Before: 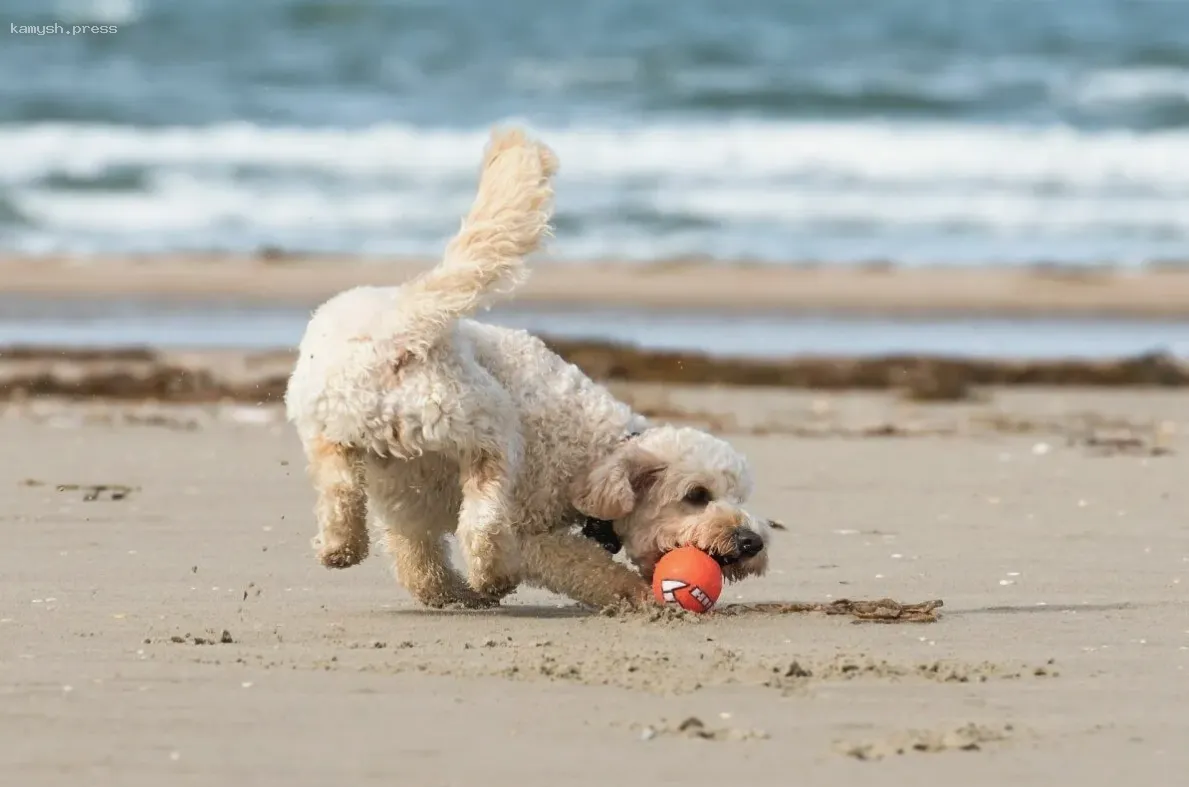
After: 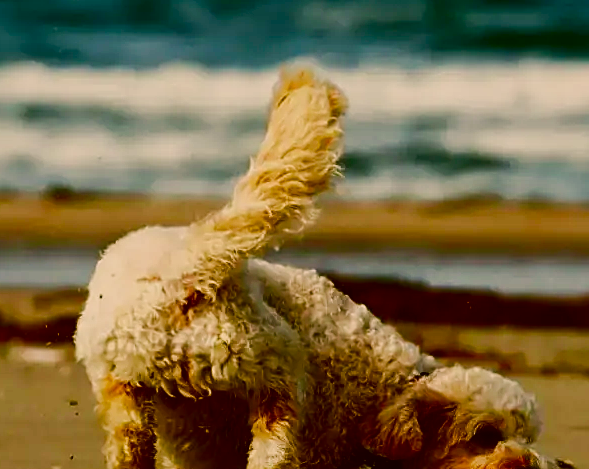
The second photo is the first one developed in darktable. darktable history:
crop: left 17.768%, top 7.688%, right 32.655%, bottom 32.663%
color correction: highlights a* 8.82, highlights b* 15.08, shadows a* -0.414, shadows b* 27.31
contrast brightness saturation: brightness -0.994, saturation 1
shadows and highlights: shadows -20.47, white point adjustment -2.12, highlights -35.05
tone curve: curves: ch0 [(0, 0) (0.048, 0.024) (0.099, 0.082) (0.227, 0.255) (0.407, 0.482) (0.543, 0.634) (0.719, 0.77) (0.837, 0.843) (1, 0.906)]; ch1 [(0, 0) (0.3, 0.268) (0.404, 0.374) (0.475, 0.463) (0.501, 0.499) (0.514, 0.502) (0.551, 0.541) (0.643, 0.648) (0.682, 0.674) (0.802, 0.812) (1, 1)]; ch2 [(0, 0) (0.259, 0.207) (0.323, 0.311) (0.364, 0.368) (0.442, 0.461) (0.498, 0.498) (0.531, 0.528) (0.581, 0.602) (0.629, 0.659) (0.768, 0.728) (1, 1)], preserve colors none
sharpen: on, module defaults
local contrast: mode bilateral grid, contrast 20, coarseness 50, detail 120%, midtone range 0.2
